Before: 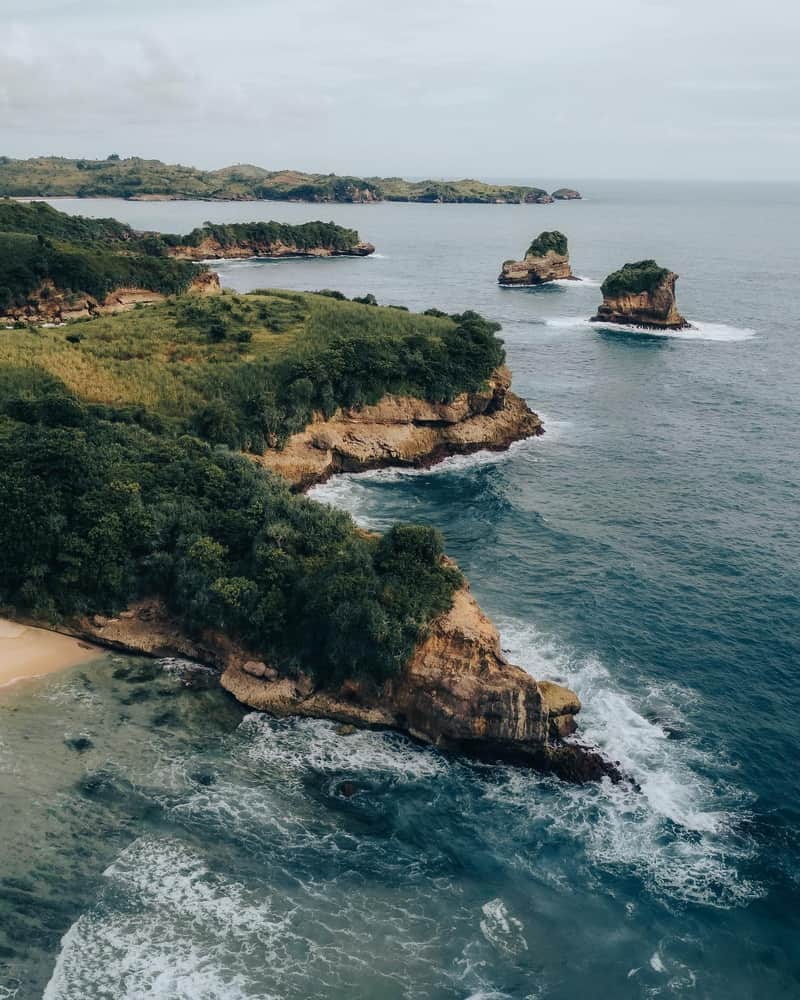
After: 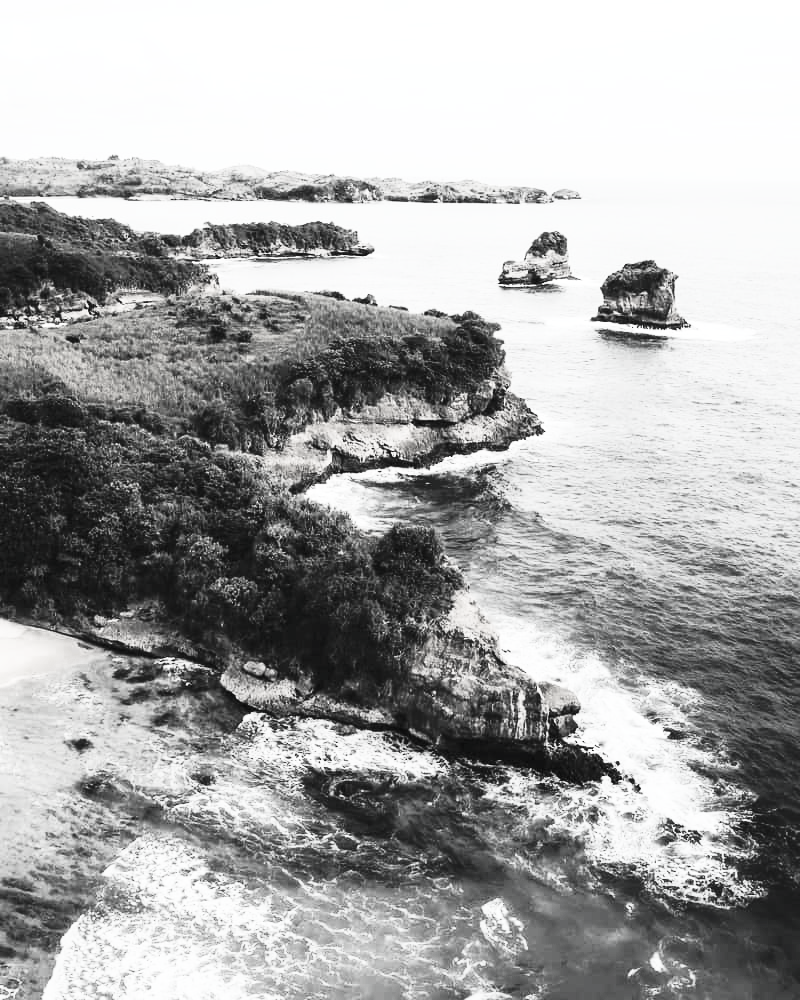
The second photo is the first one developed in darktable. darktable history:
color balance rgb: perceptual saturation grading › global saturation 60.884%, perceptual saturation grading › highlights 20.754%, perceptual saturation grading › shadows -50.188%, perceptual brilliance grading › global brilliance 3.015%, perceptual brilliance grading › highlights -2.215%, perceptual brilliance grading › shadows 3.237%, global vibrance 1.247%, saturation formula JzAzBz (2021)
exposure: black level correction 0, exposure 0.499 EV, compensate highlight preservation false
tone curve: curves: ch0 [(0, 0) (0.003, 0.031) (0.011, 0.031) (0.025, 0.03) (0.044, 0.035) (0.069, 0.054) (0.1, 0.081) (0.136, 0.11) (0.177, 0.147) (0.224, 0.209) (0.277, 0.283) (0.335, 0.369) (0.399, 0.44) (0.468, 0.517) (0.543, 0.601) (0.623, 0.684) (0.709, 0.766) (0.801, 0.846) (0.898, 0.927) (1, 1)], color space Lab, independent channels, preserve colors none
color zones: curves: ch2 [(0, 0.5) (0.143, 0.5) (0.286, 0.416) (0.429, 0.5) (0.571, 0.5) (0.714, 0.5) (0.857, 0.5) (1, 0.5)]
contrast brightness saturation: contrast 0.547, brightness 0.452, saturation -0.981
